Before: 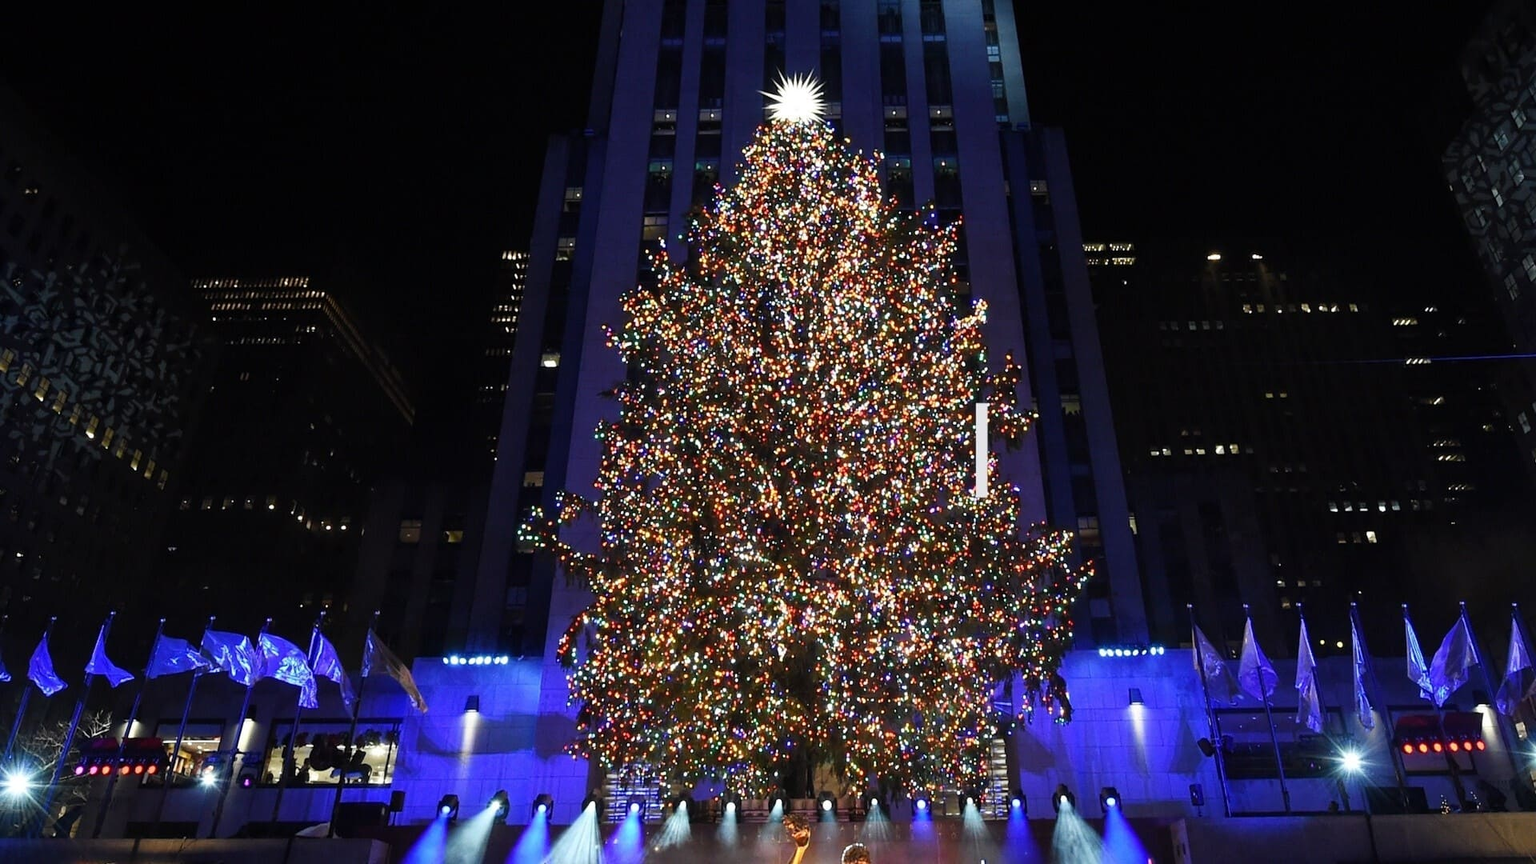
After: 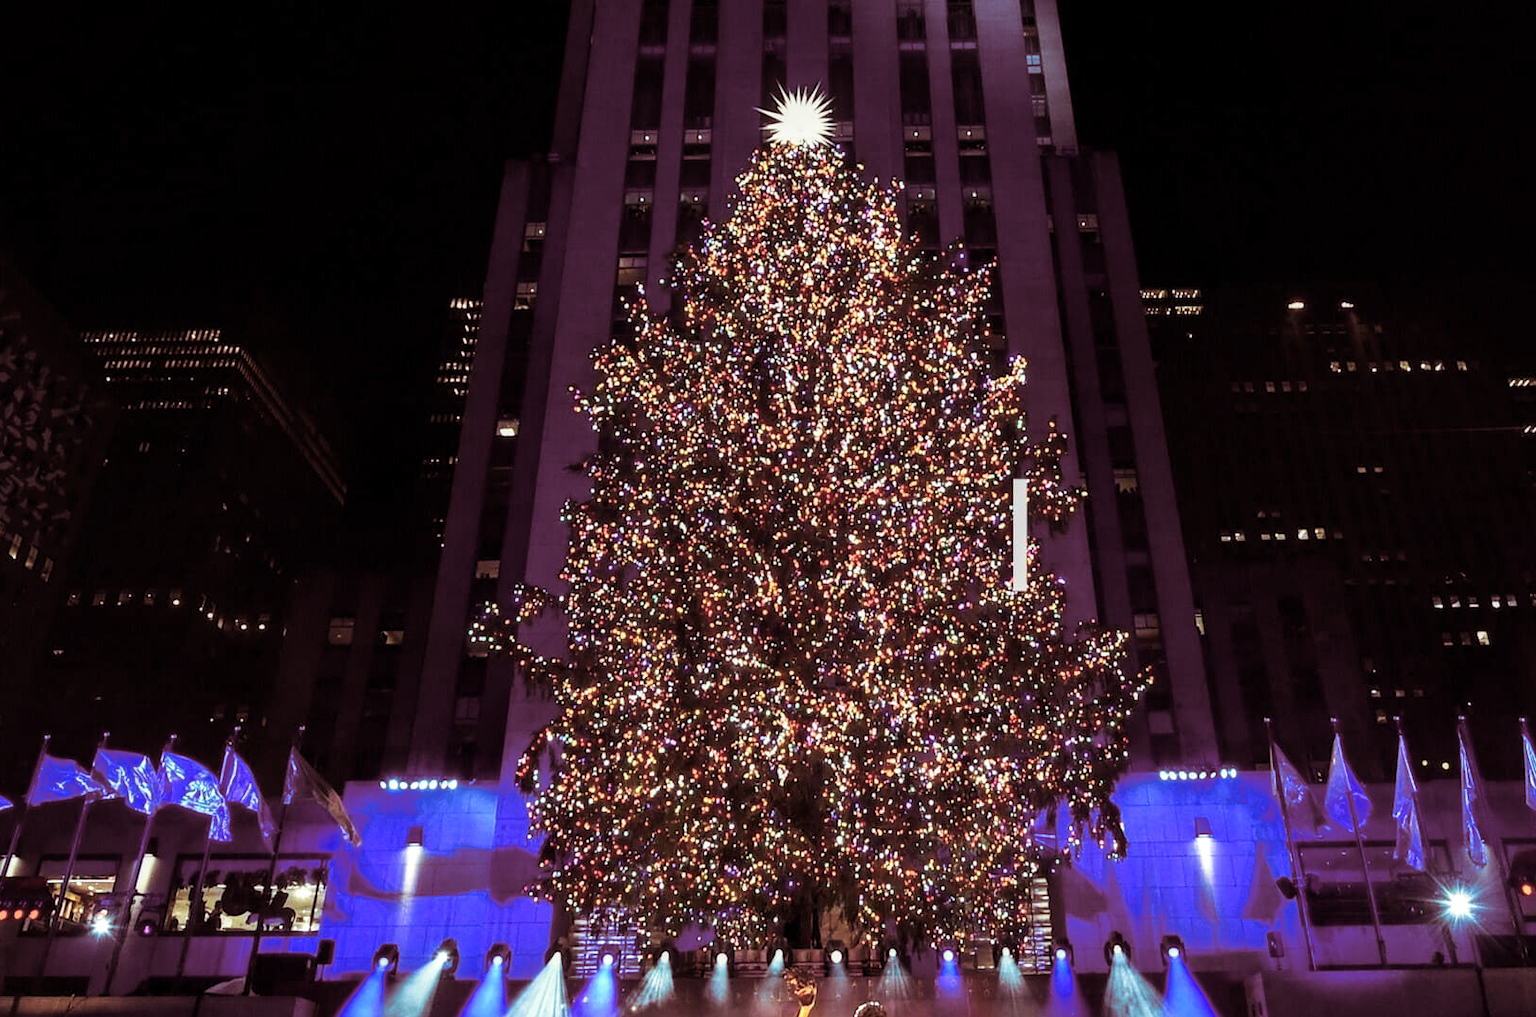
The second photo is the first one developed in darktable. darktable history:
crop: left 8.026%, right 7.374%
split-toning: on, module defaults
local contrast: detail 130%
velvia: on, module defaults
